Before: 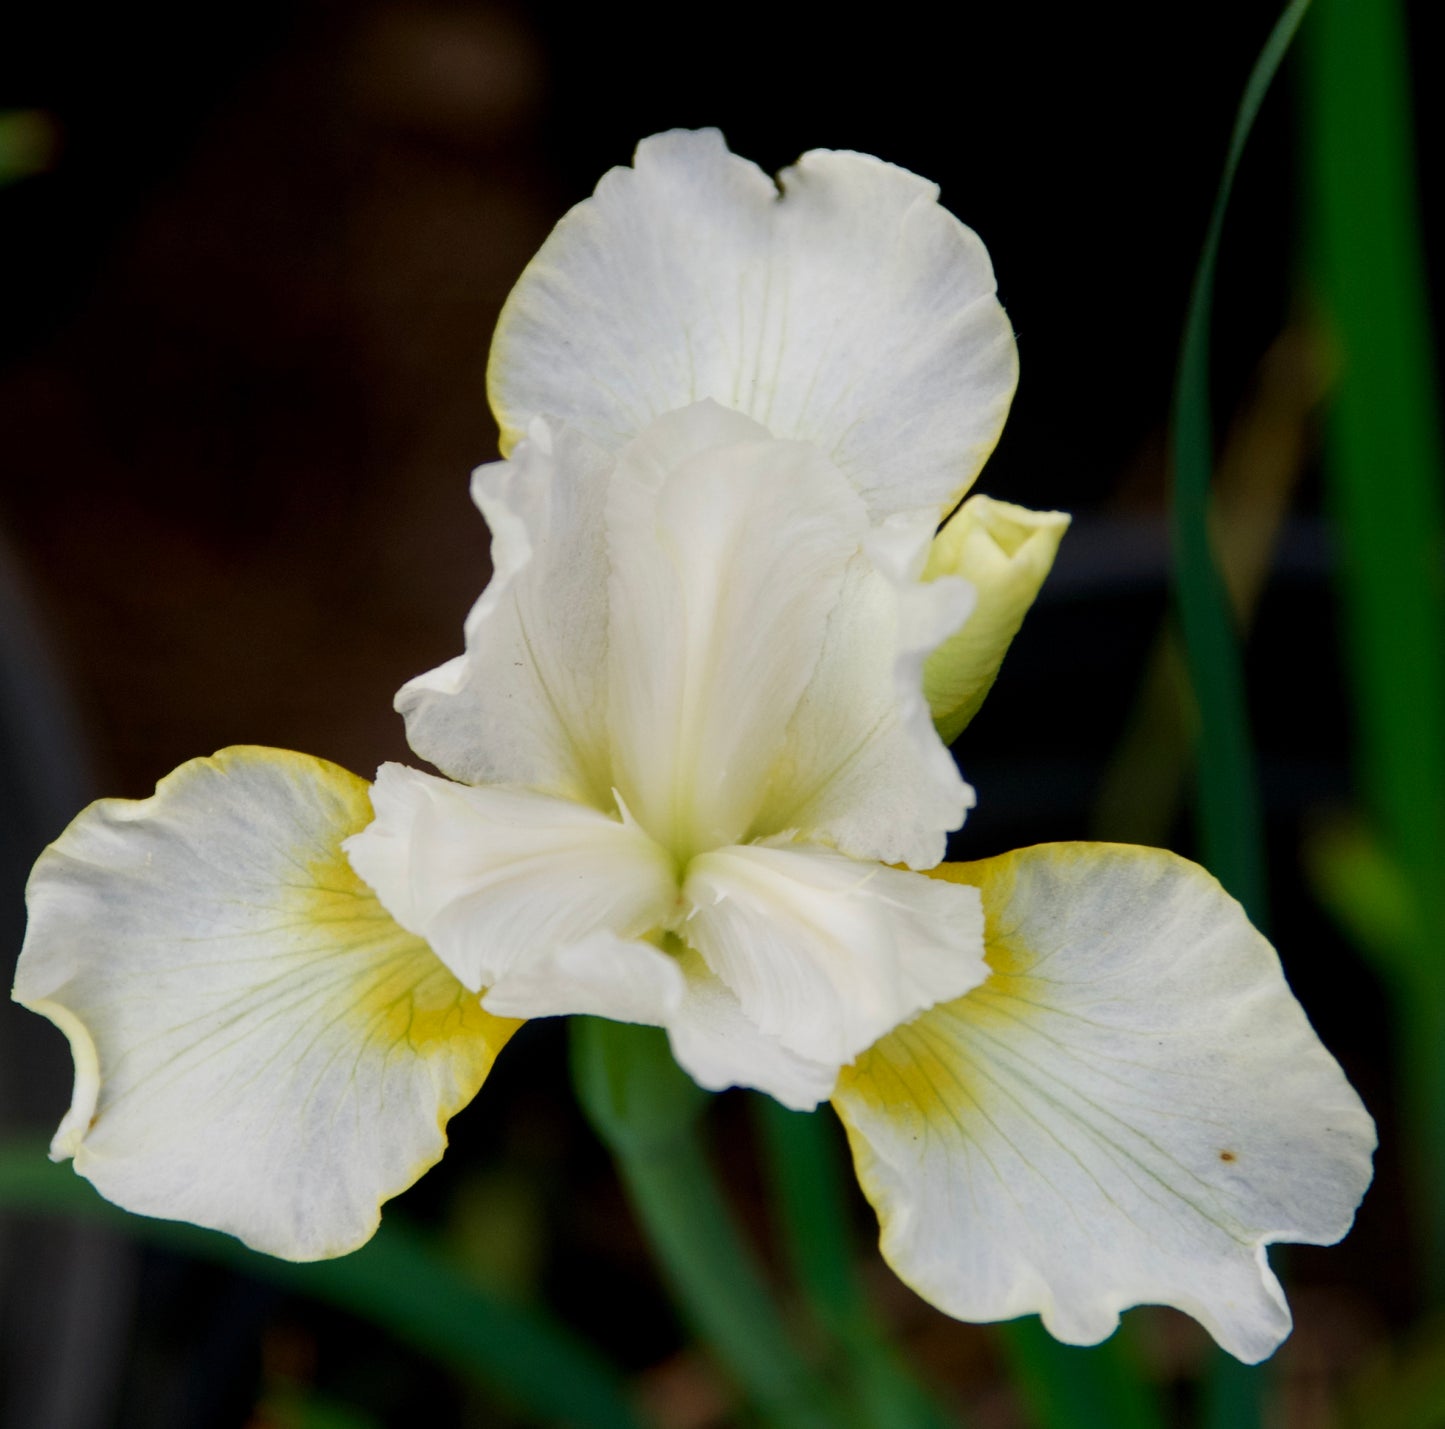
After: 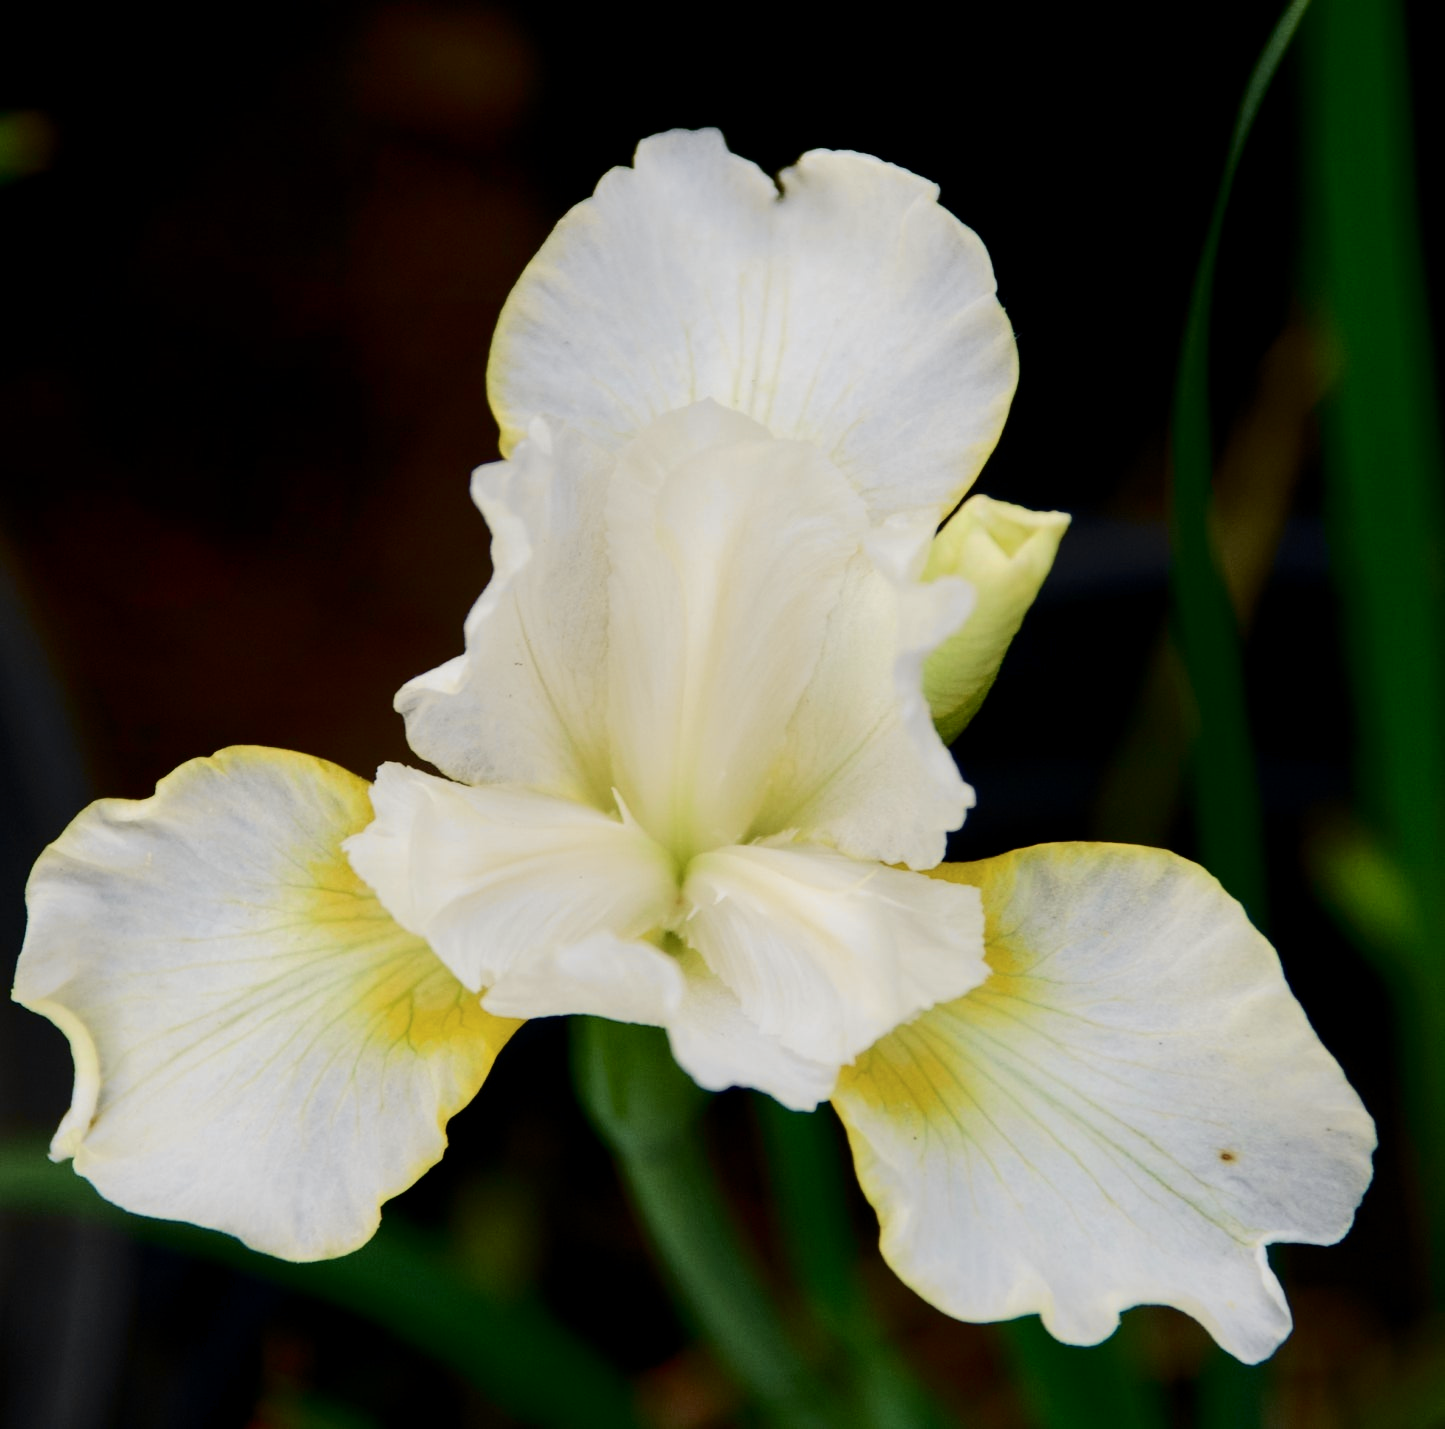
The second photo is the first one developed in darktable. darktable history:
tone curve: curves: ch0 [(0.003, 0) (0.066, 0.031) (0.16, 0.089) (0.269, 0.218) (0.395, 0.408) (0.517, 0.56) (0.684, 0.734) (0.791, 0.814) (1, 1)]; ch1 [(0, 0) (0.164, 0.115) (0.337, 0.332) (0.39, 0.398) (0.464, 0.461) (0.501, 0.5) (0.507, 0.5) (0.534, 0.532) (0.577, 0.59) (0.652, 0.681) (0.733, 0.764) (0.819, 0.823) (1, 1)]; ch2 [(0, 0) (0.337, 0.382) (0.464, 0.476) (0.501, 0.5) (0.527, 0.54) (0.551, 0.565) (0.628, 0.632) (0.689, 0.686) (1, 1)], color space Lab, independent channels, preserve colors none
levels: levels [0, 0.498, 1]
